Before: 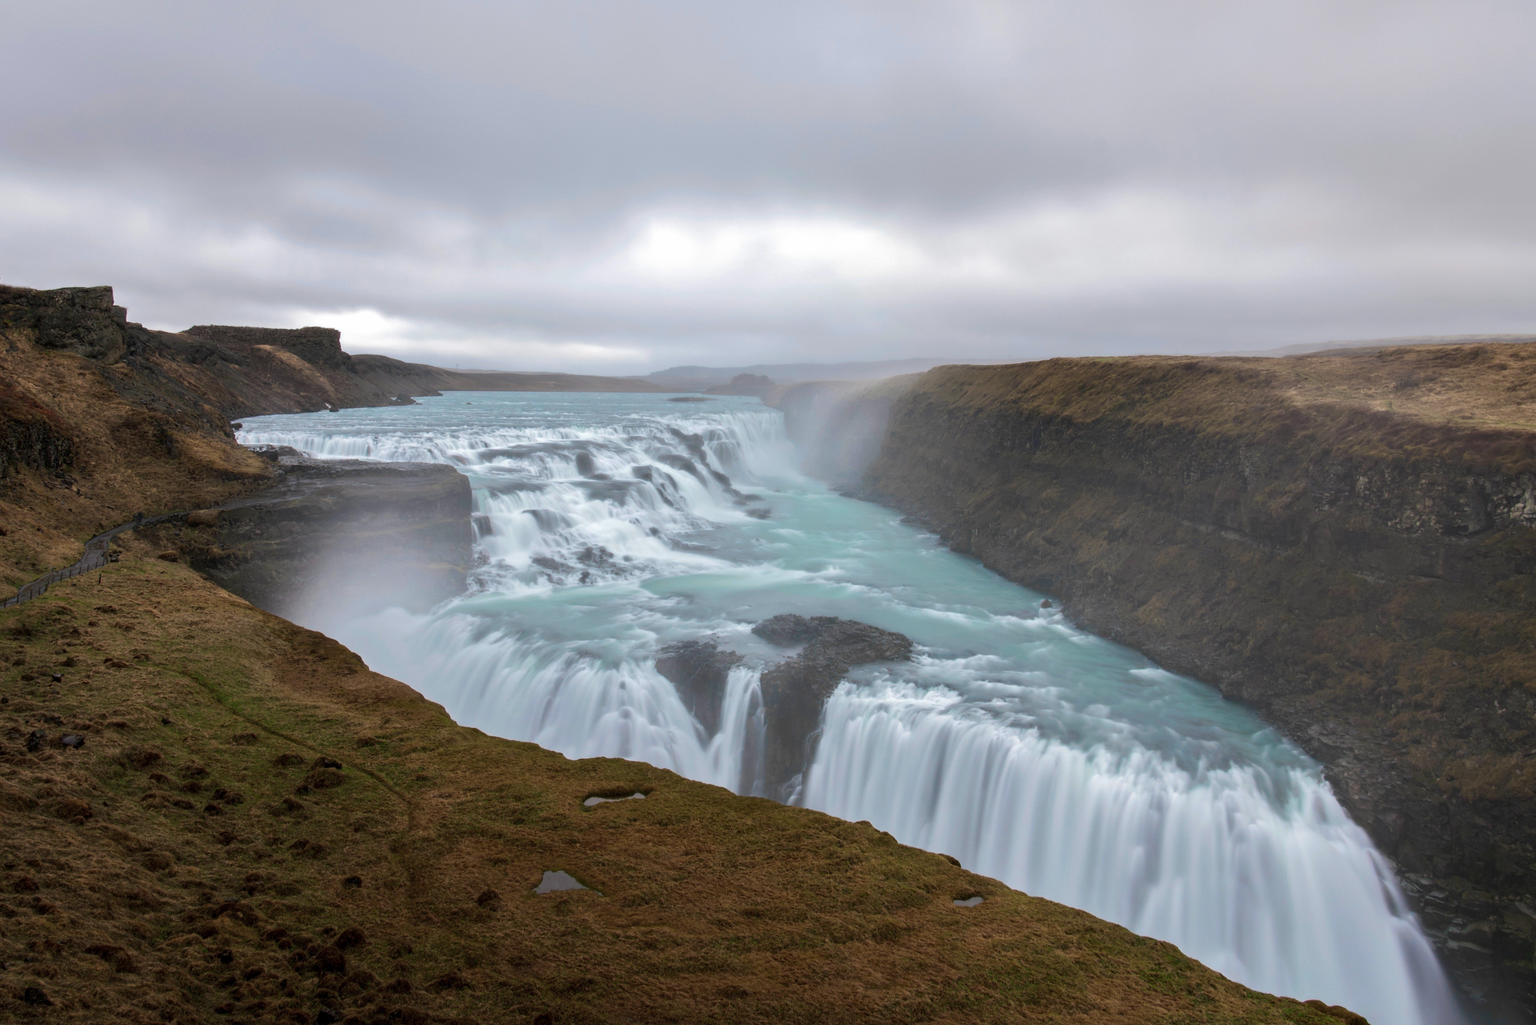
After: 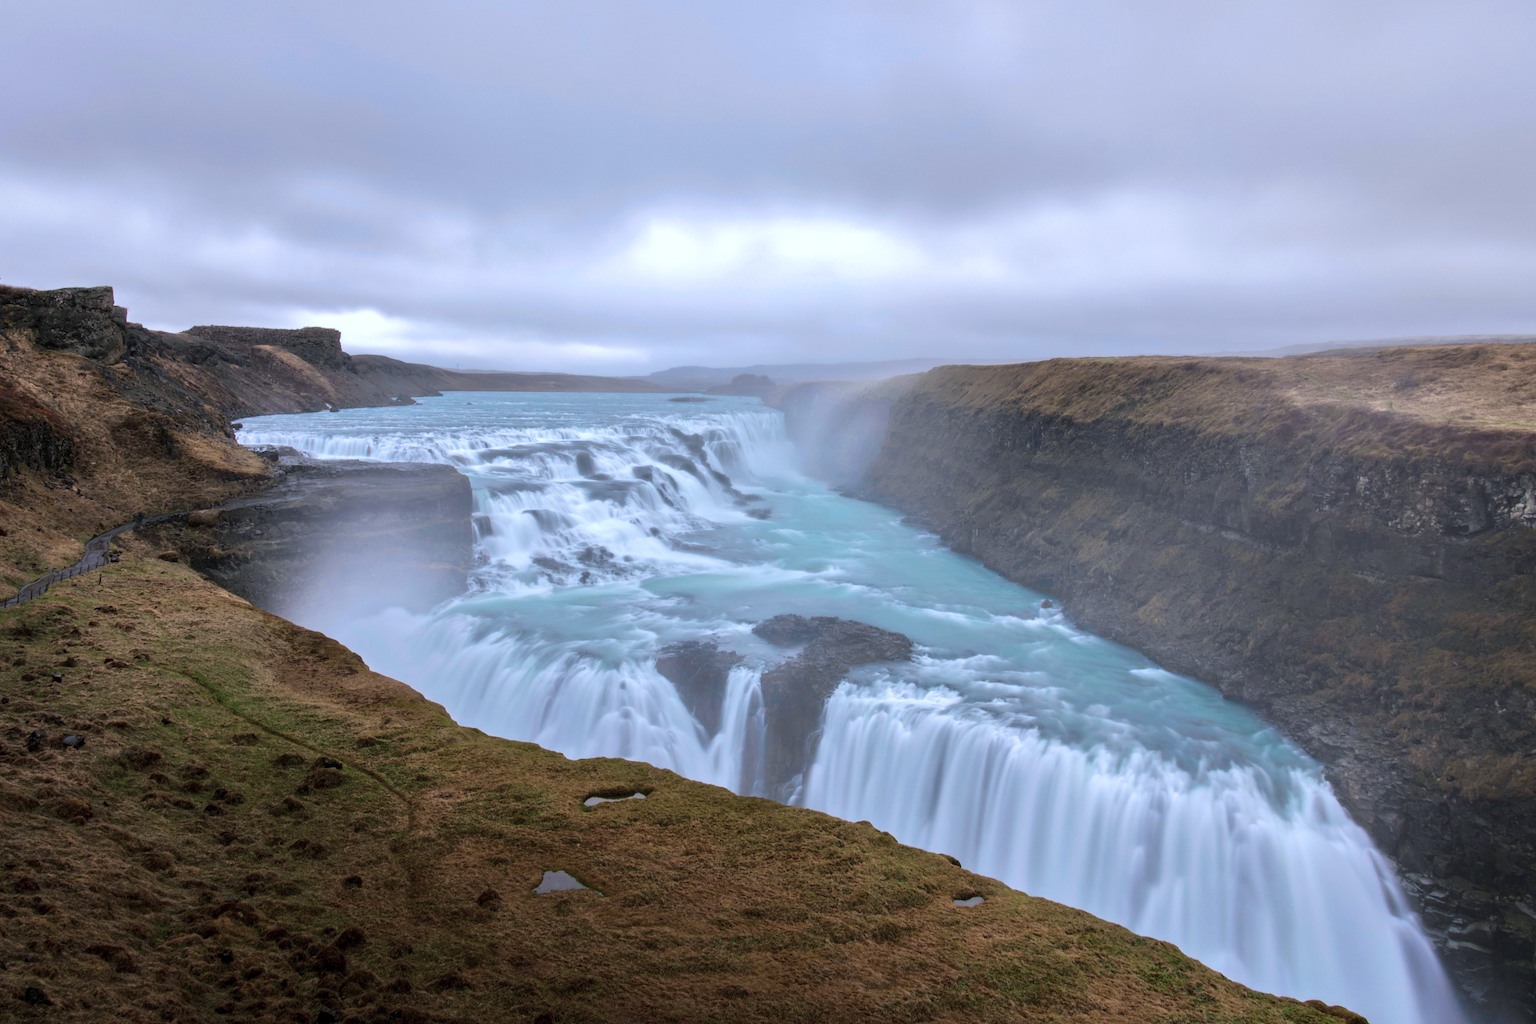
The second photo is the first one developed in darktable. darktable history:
color calibration: illuminant as shot in camera, x 0.37, y 0.382, temperature 4313.32 K
tone equalizer: -8 EV 0.001 EV, -7 EV -0.004 EV, -6 EV 0.009 EV, -5 EV 0.032 EV, -4 EV 0.276 EV, -3 EV 0.644 EV, -2 EV 0.584 EV, -1 EV 0.187 EV, +0 EV 0.024 EV
